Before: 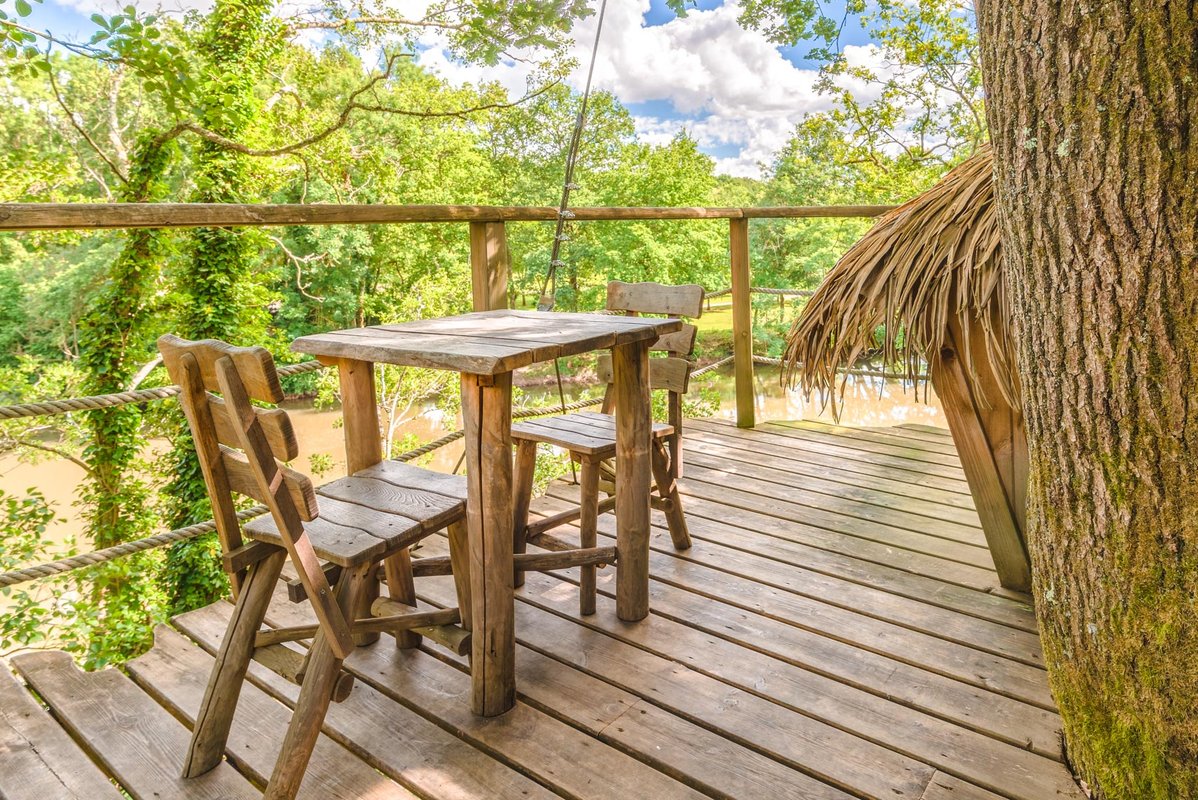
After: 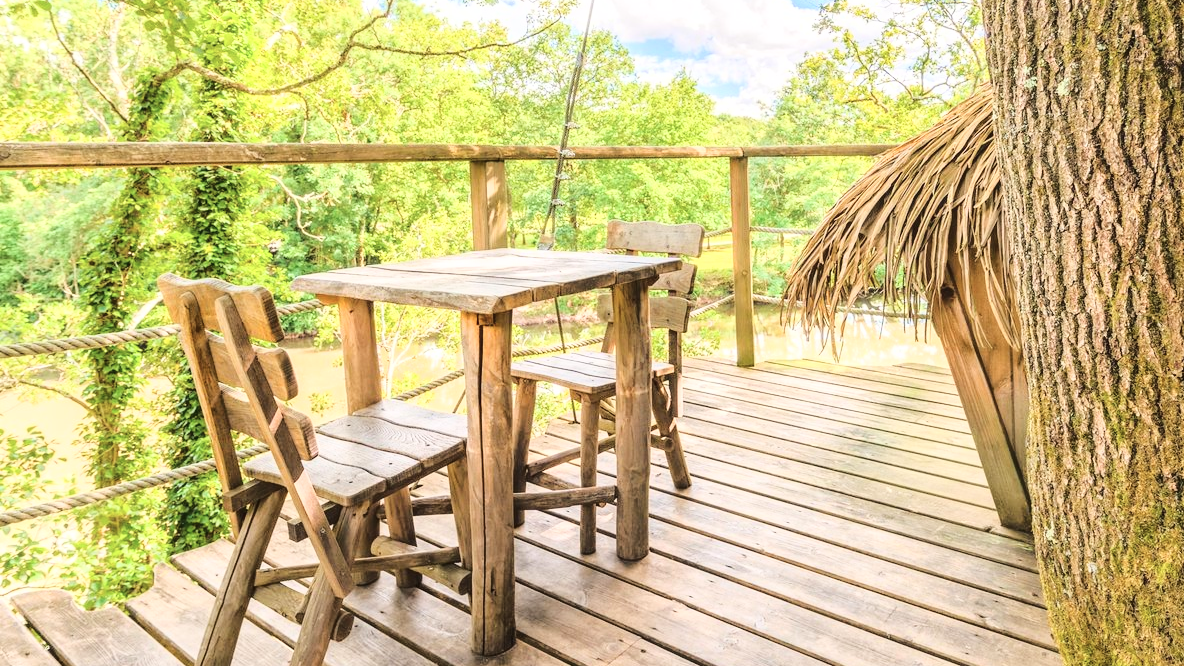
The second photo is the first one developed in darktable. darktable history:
contrast brightness saturation: saturation -0.17
crop: top 7.625%, bottom 8.027%
base curve: curves: ch0 [(0, 0) (0.032, 0.037) (0.105, 0.228) (0.435, 0.76) (0.856, 0.983) (1, 1)]
